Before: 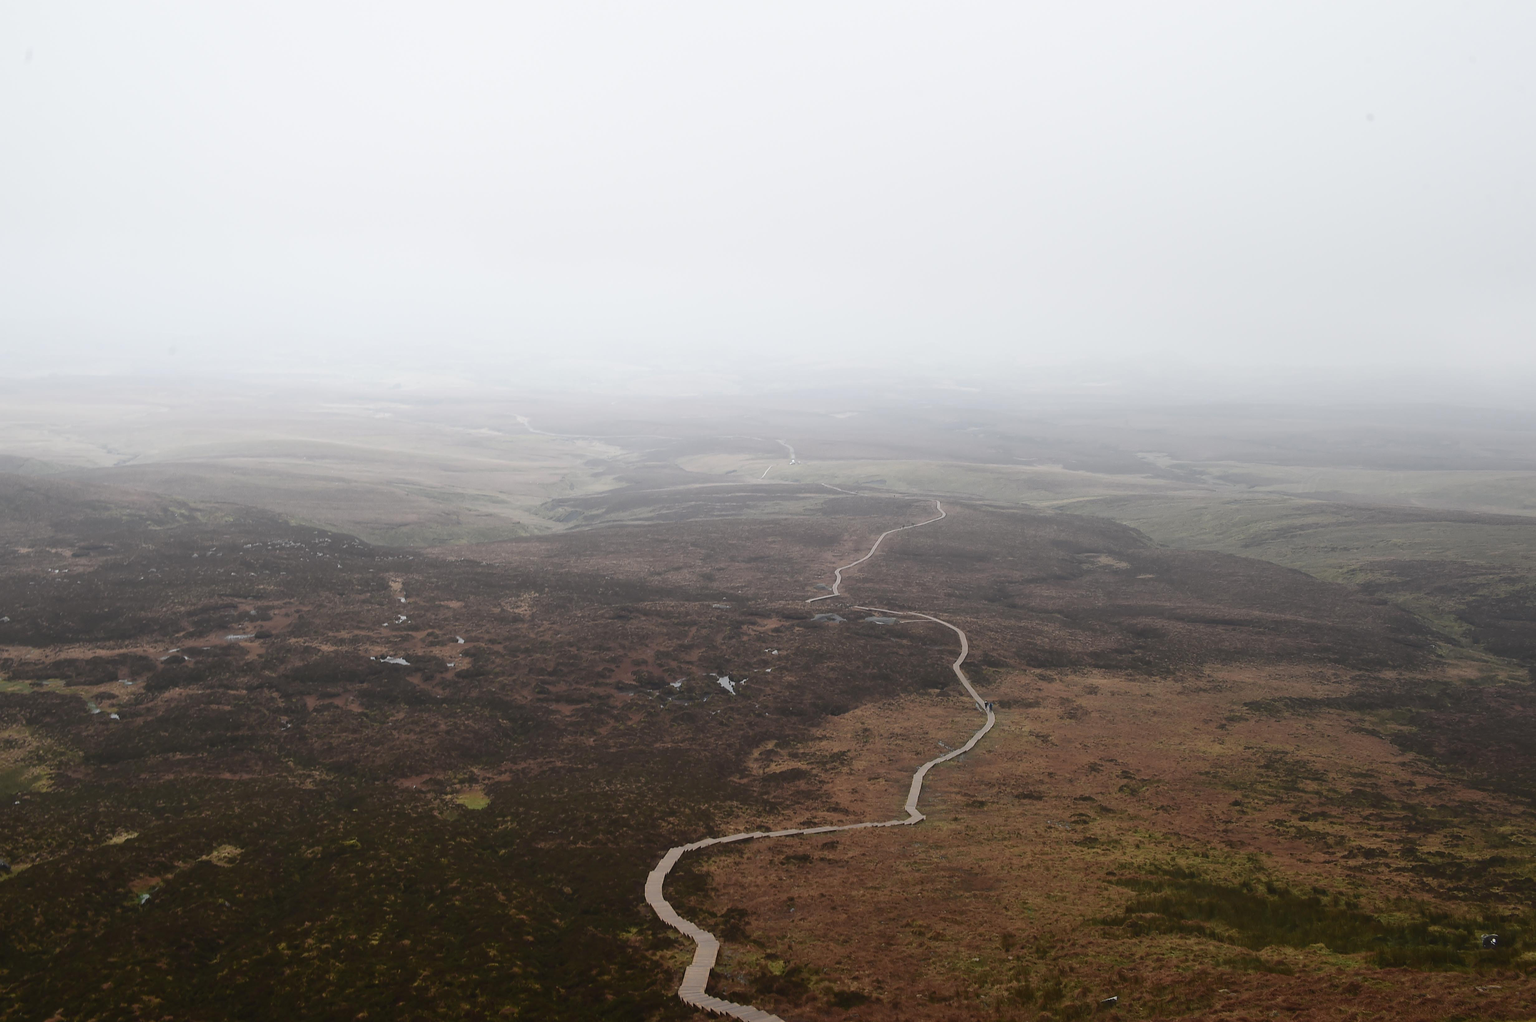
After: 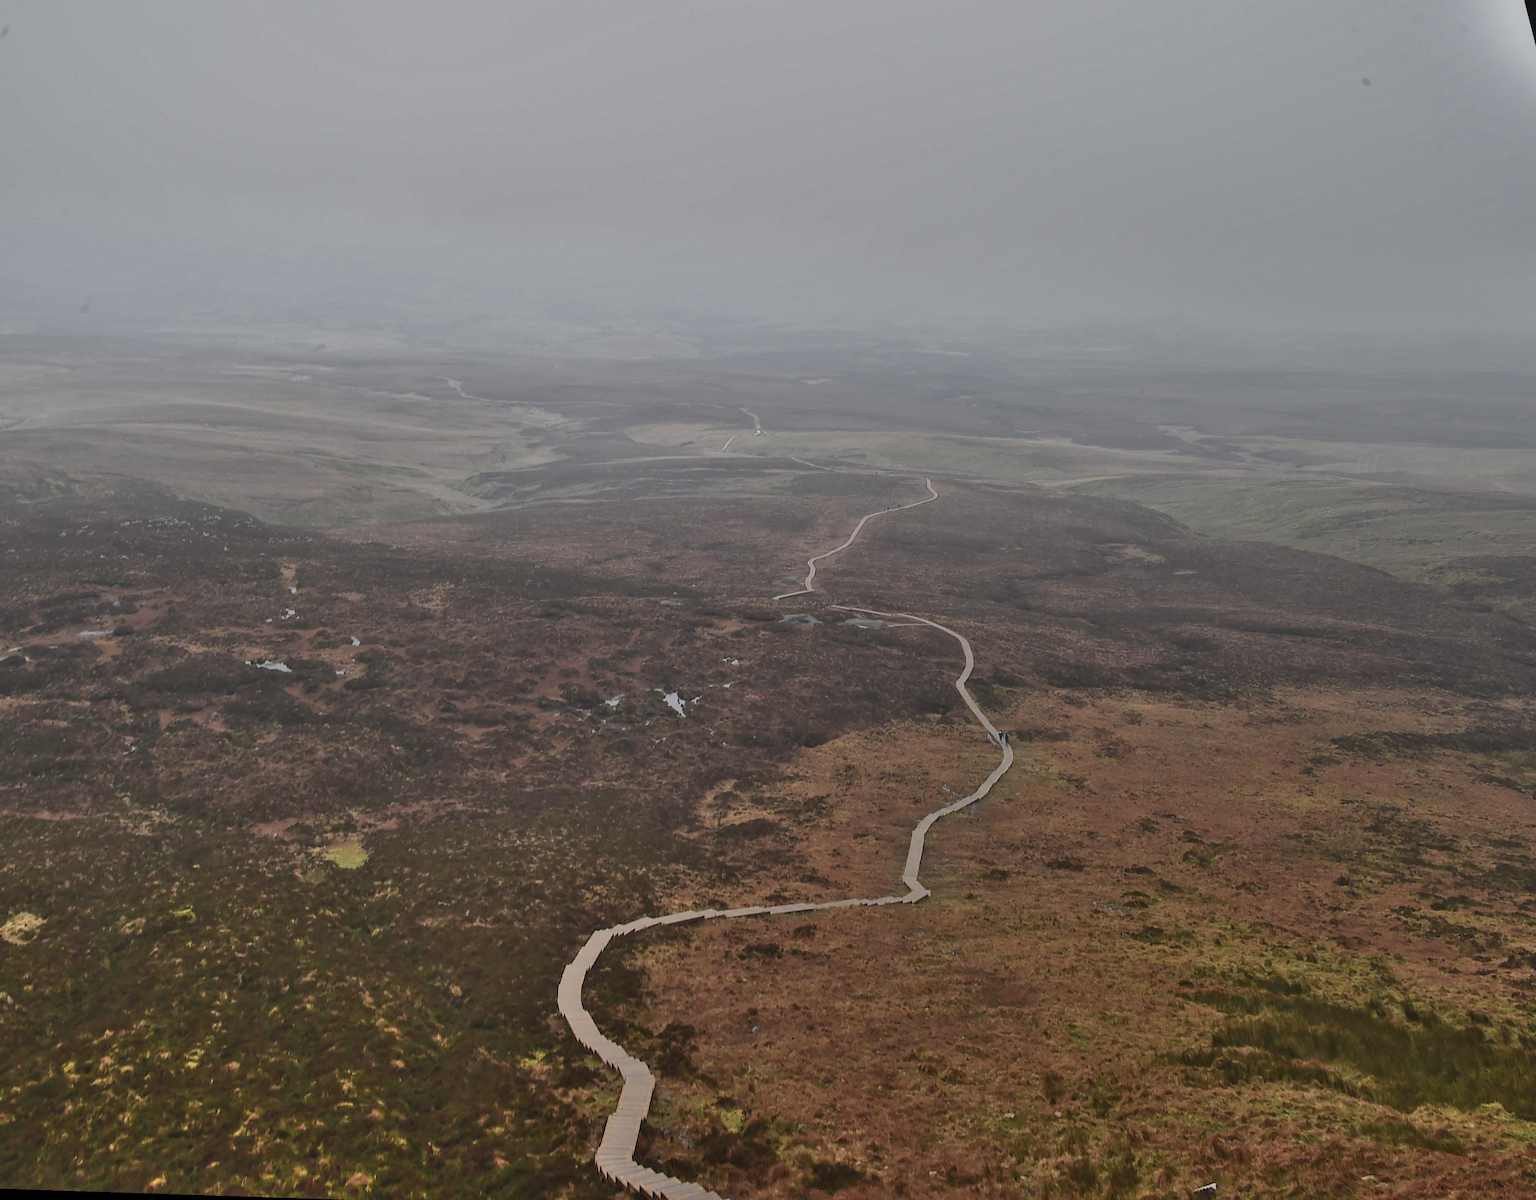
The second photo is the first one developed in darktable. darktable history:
shadows and highlights: shadows 80.73, white point adjustment -9.07, highlights -61.46, soften with gaussian
rotate and perspective: rotation 0.72°, lens shift (vertical) -0.352, lens shift (horizontal) -0.051, crop left 0.152, crop right 0.859, crop top 0.019, crop bottom 0.964
local contrast: detail 110%
